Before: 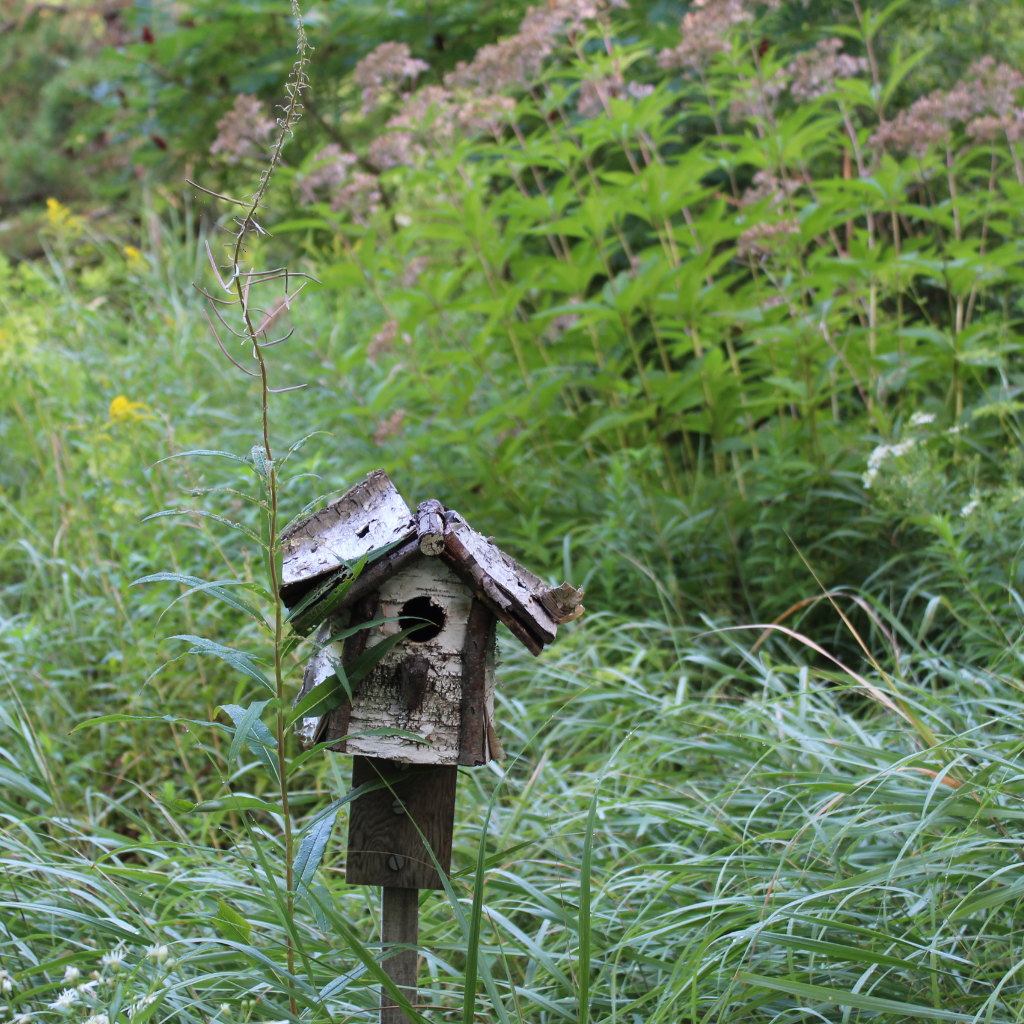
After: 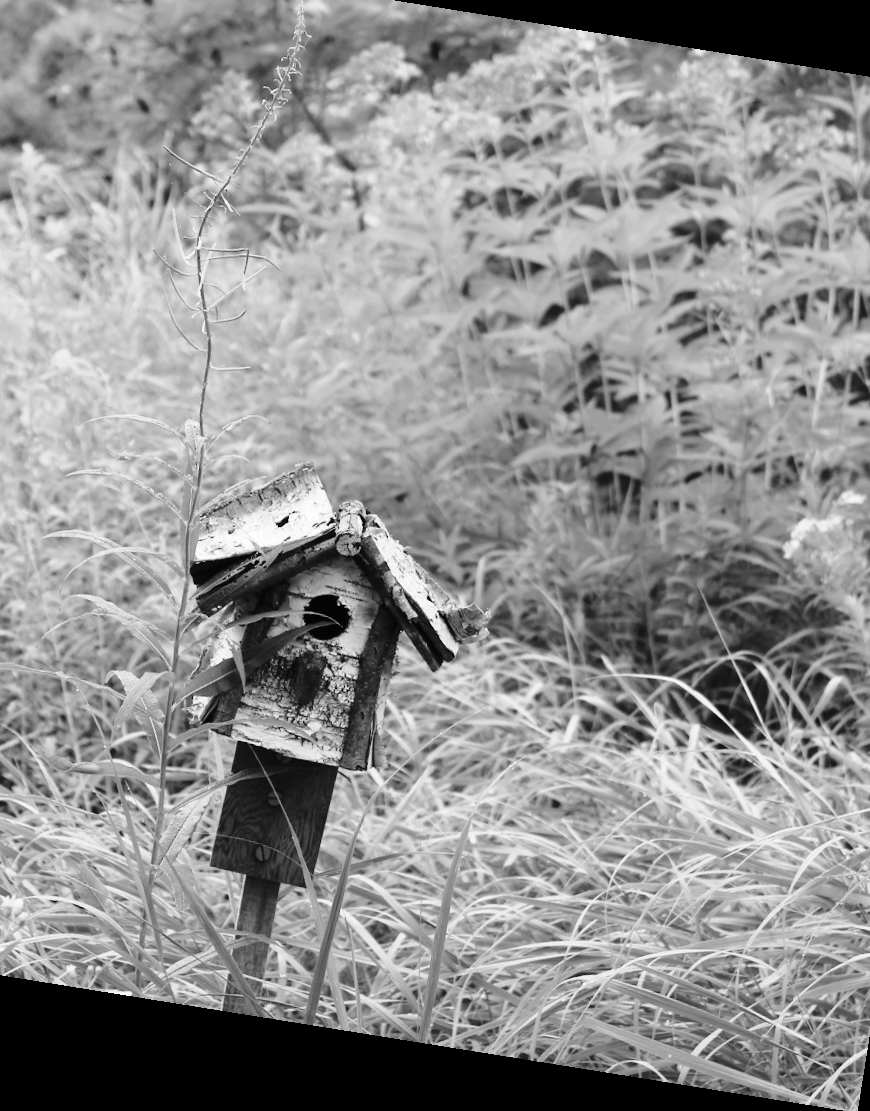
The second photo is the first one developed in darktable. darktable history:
rotate and perspective: rotation 9.12°, automatic cropping off
monochrome: on, module defaults
crop and rotate: left 13.15%, top 5.251%, right 12.609%
base curve: curves: ch0 [(0, 0) (0.028, 0.03) (0.121, 0.232) (0.46, 0.748) (0.859, 0.968) (1, 1)], preserve colors none
